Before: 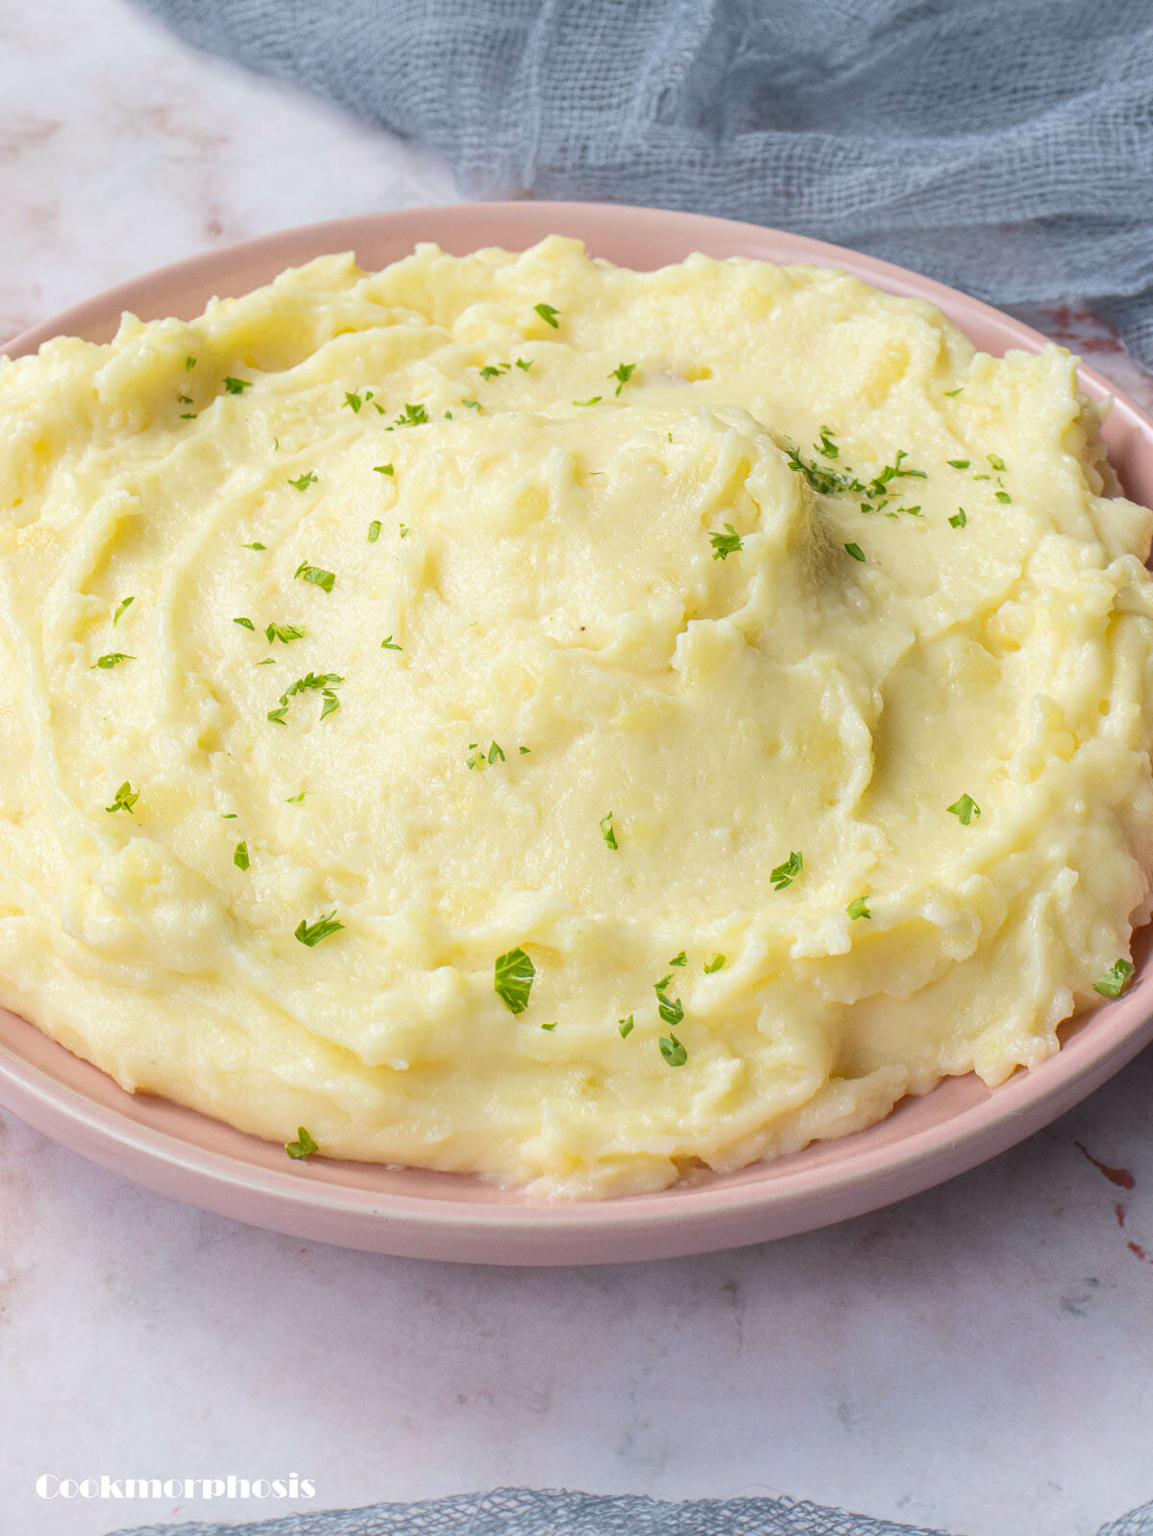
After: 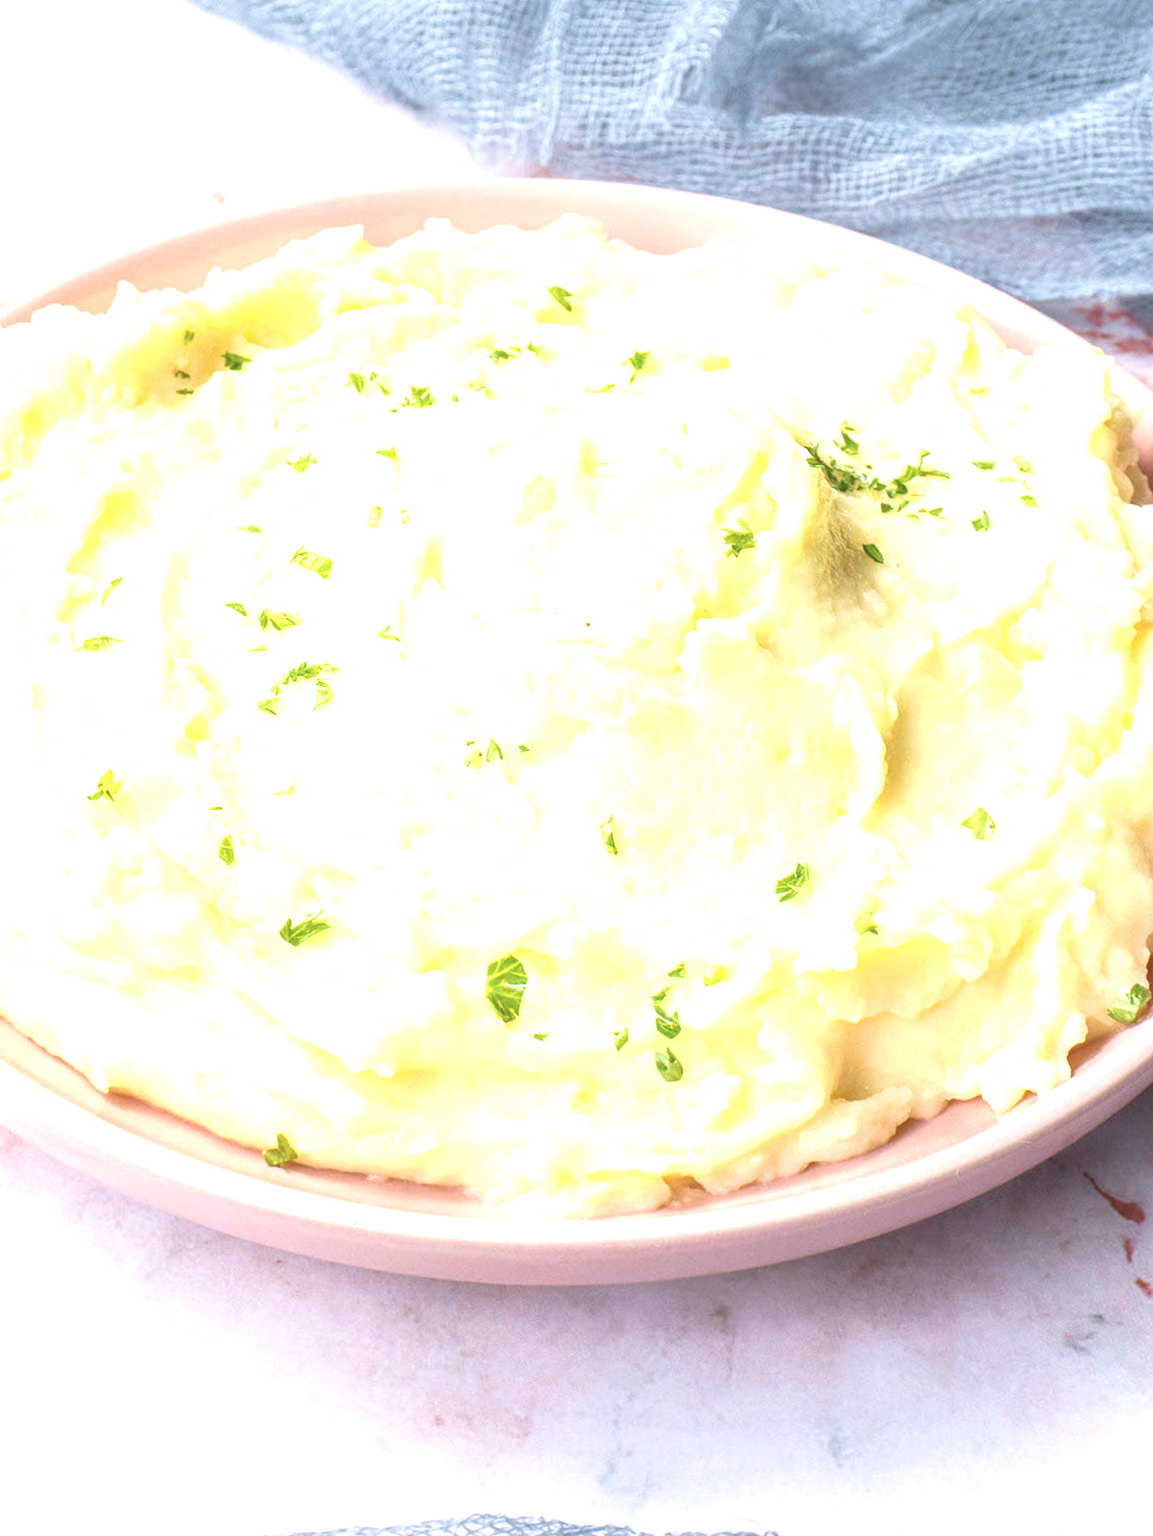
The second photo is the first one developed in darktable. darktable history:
velvia: on, module defaults
color contrast: green-magenta contrast 0.84, blue-yellow contrast 0.86
exposure: black level correction 0, exposure 1.2 EV, compensate exposure bias true, compensate highlight preservation false
crop and rotate: angle -1.69°
